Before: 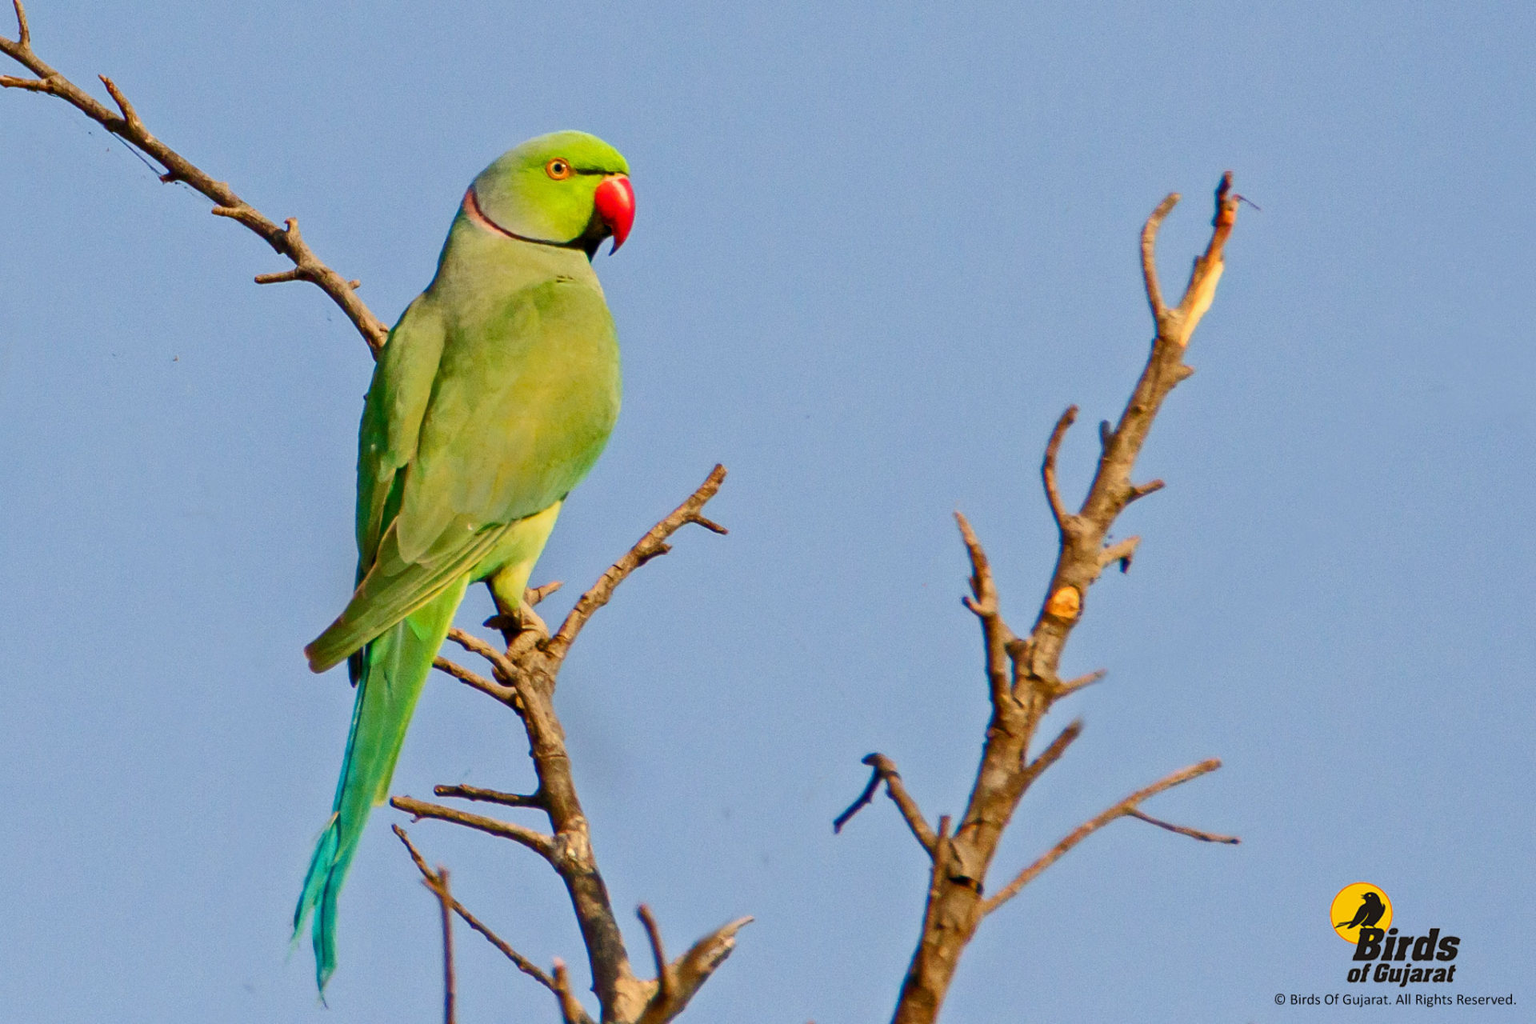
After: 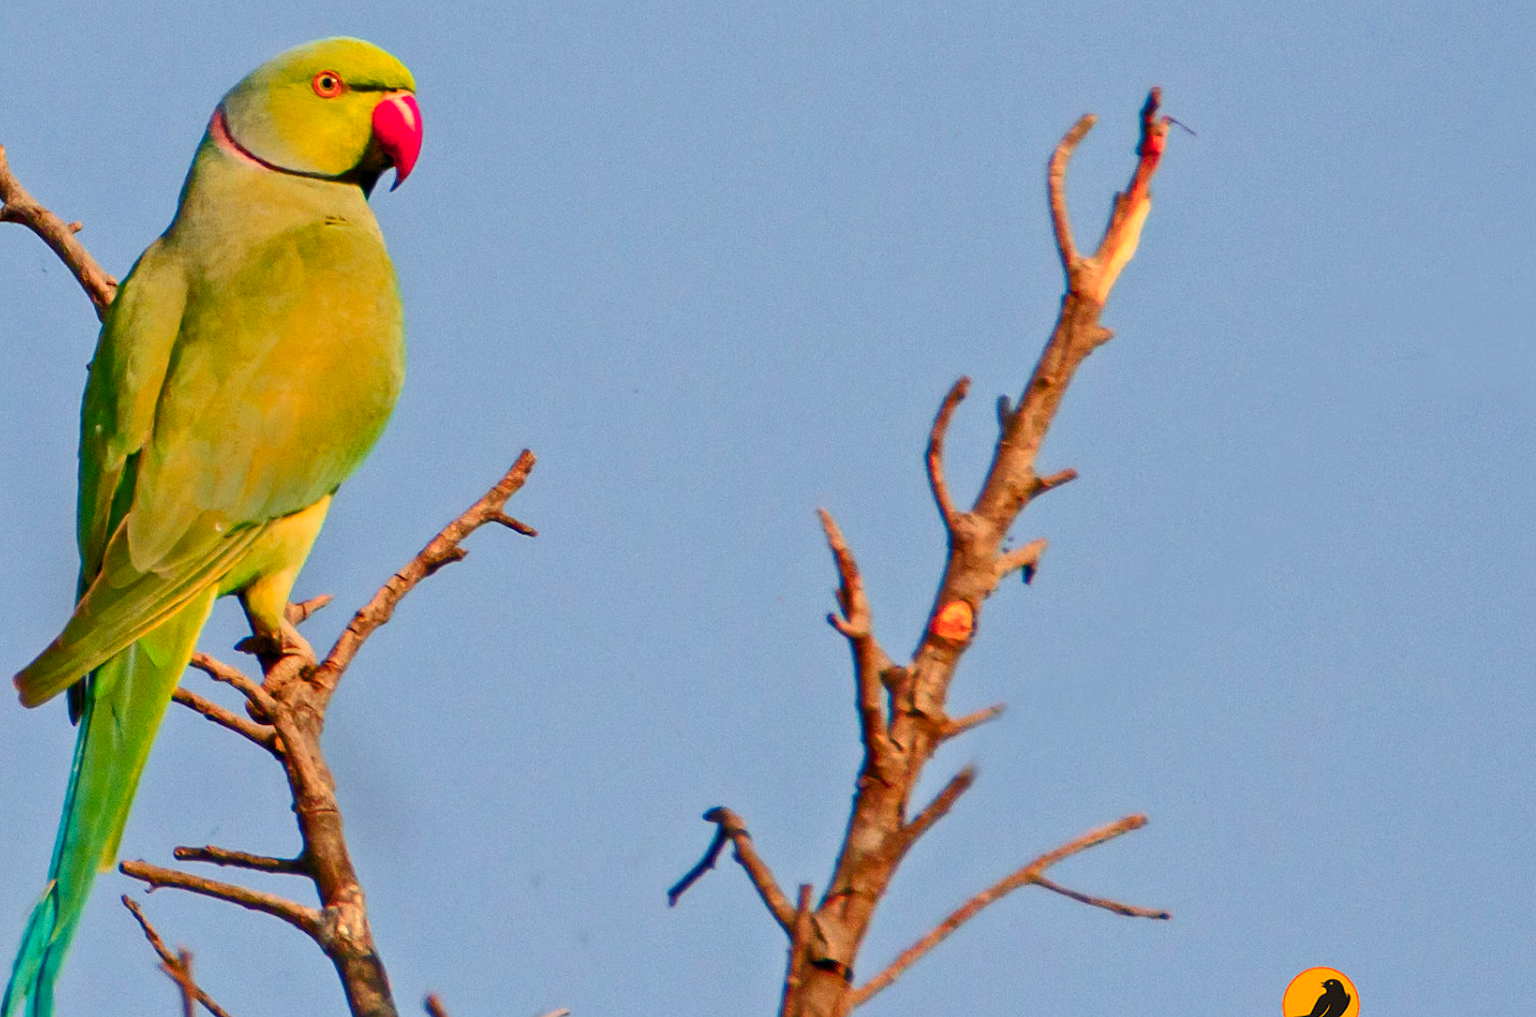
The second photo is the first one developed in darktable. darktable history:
crop: left 19.159%, top 9.909%, right 0%, bottom 9.722%
color zones: curves: ch1 [(0.24, 0.634) (0.75, 0.5)]; ch2 [(0.253, 0.437) (0.745, 0.491)]
